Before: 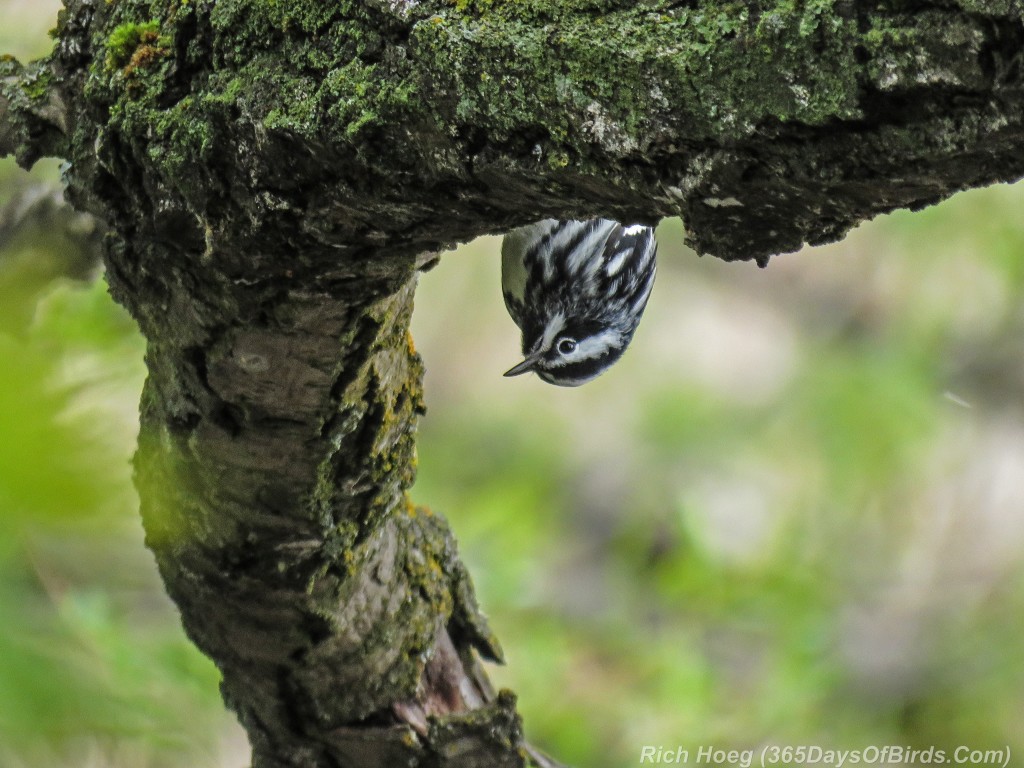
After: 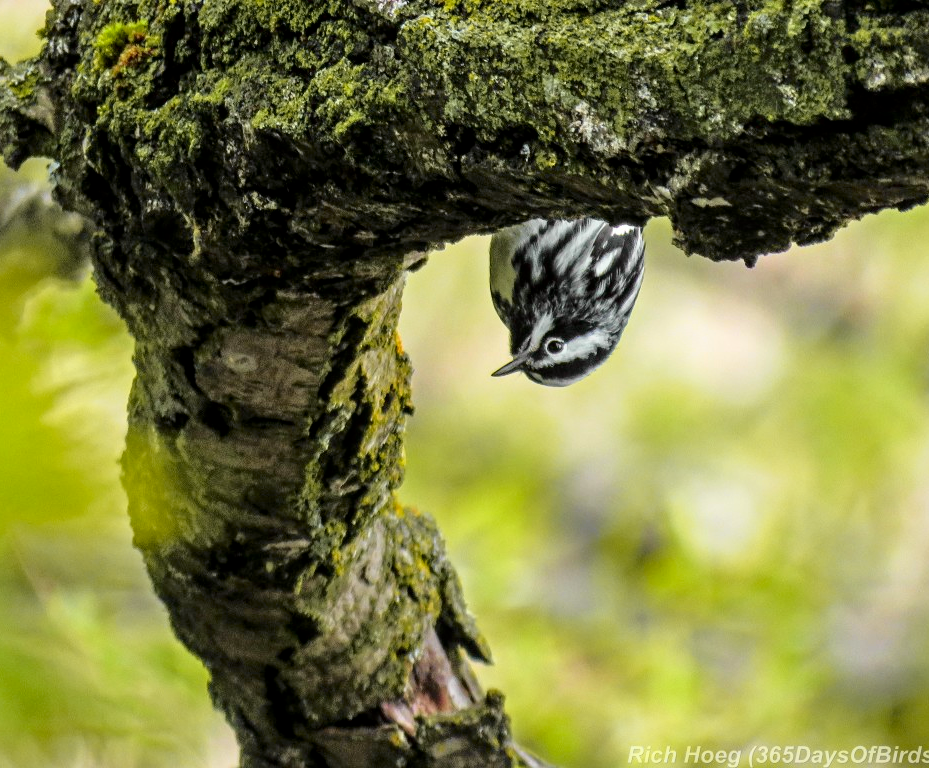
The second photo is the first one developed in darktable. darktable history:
local contrast: highlights 105%, shadows 97%, detail 119%, midtone range 0.2
crop and rotate: left 1.233%, right 8.045%
tone curve: curves: ch0 [(0, 0) (0.062, 0.023) (0.168, 0.142) (0.359, 0.44) (0.469, 0.544) (0.634, 0.722) (0.839, 0.909) (0.998, 0.978)]; ch1 [(0, 0) (0.437, 0.453) (0.472, 0.47) (0.502, 0.504) (0.527, 0.546) (0.568, 0.619) (0.608, 0.665) (0.669, 0.748) (0.859, 0.899) (1, 1)]; ch2 [(0, 0) (0.33, 0.301) (0.421, 0.443) (0.473, 0.501) (0.504, 0.504) (0.535, 0.564) (0.575, 0.625) (0.608, 0.676) (1, 1)], color space Lab, independent channels, preserve colors none
